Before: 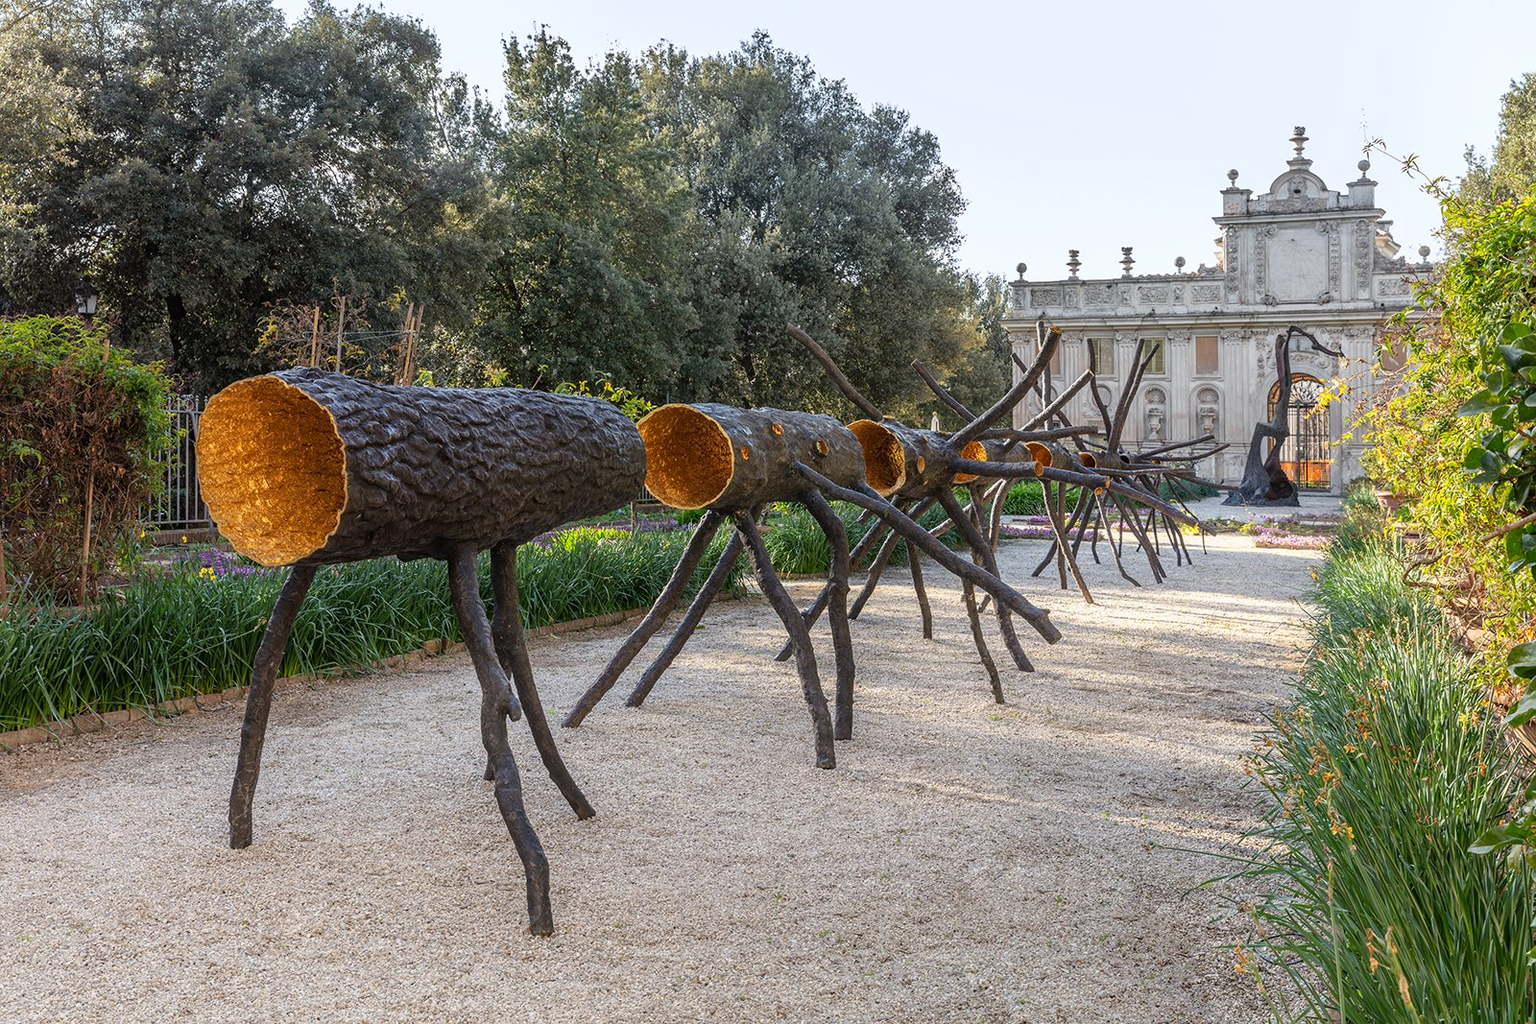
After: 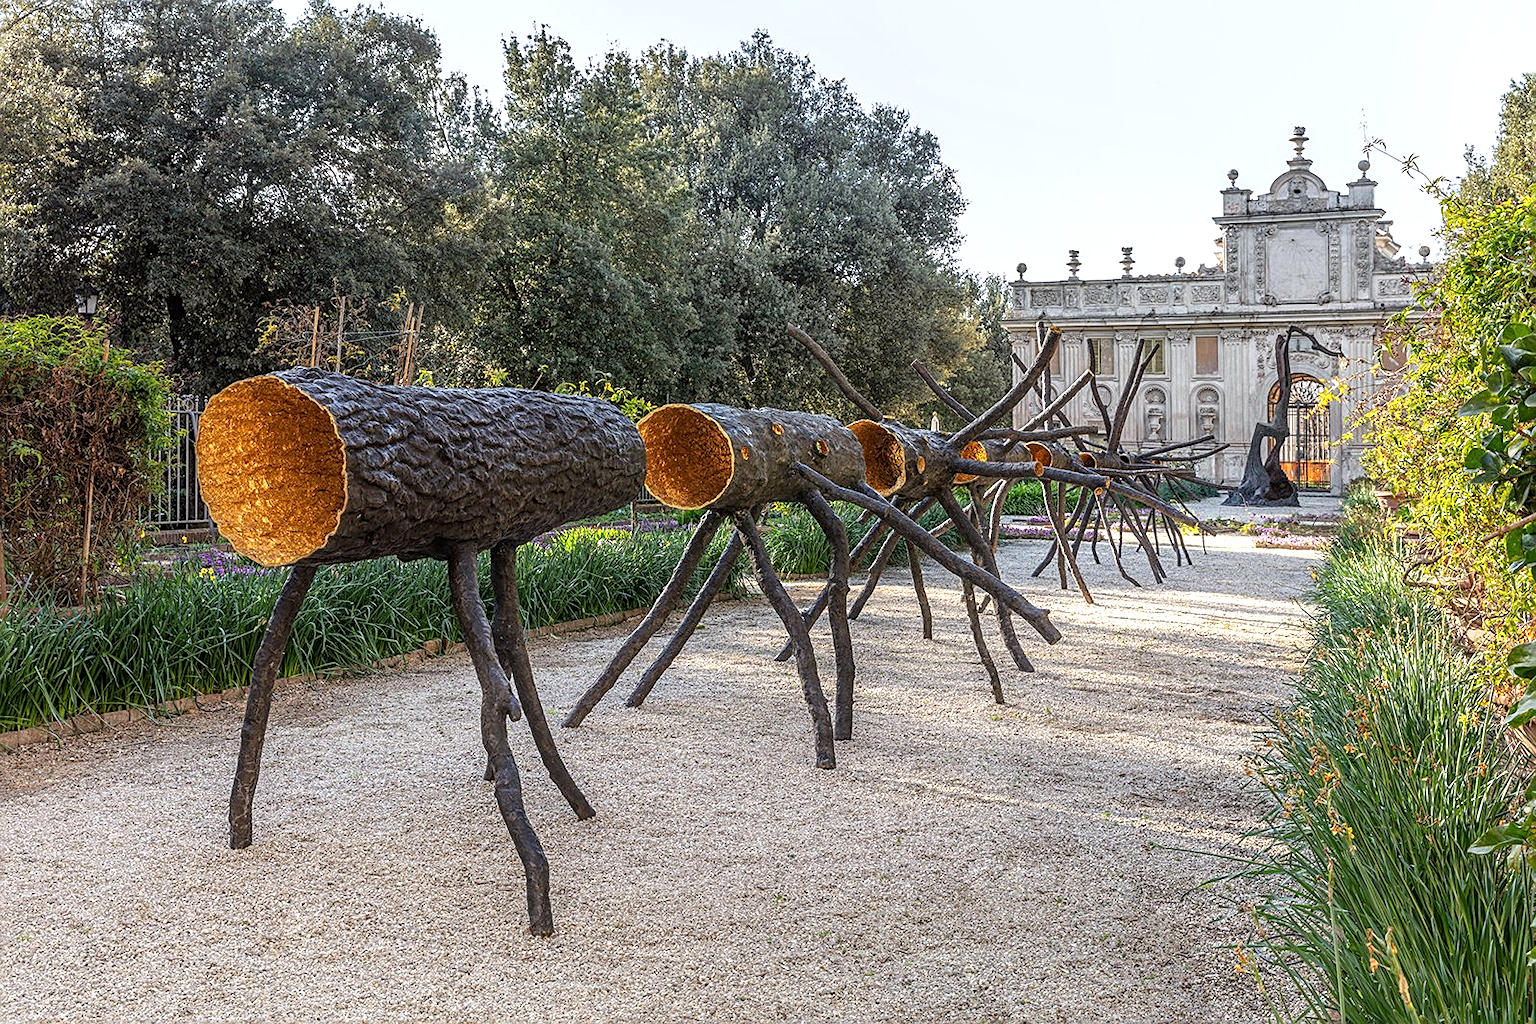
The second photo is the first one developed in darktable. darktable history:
sharpen: on, module defaults
exposure: exposure 0.167 EV, compensate highlight preservation false
local contrast: on, module defaults
